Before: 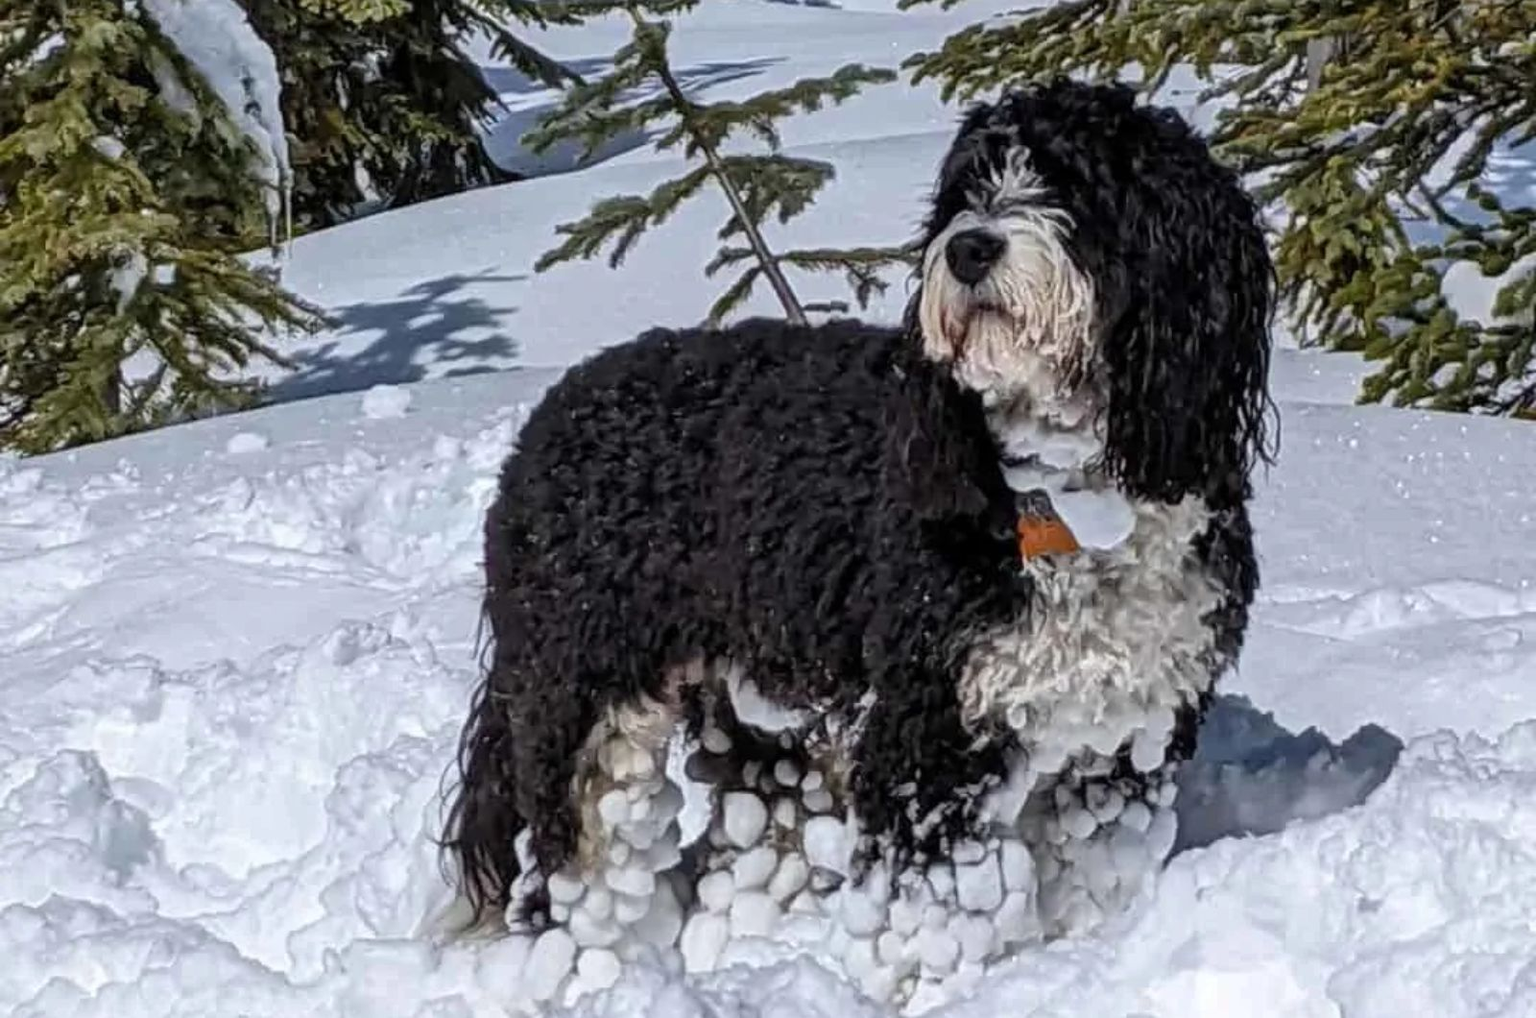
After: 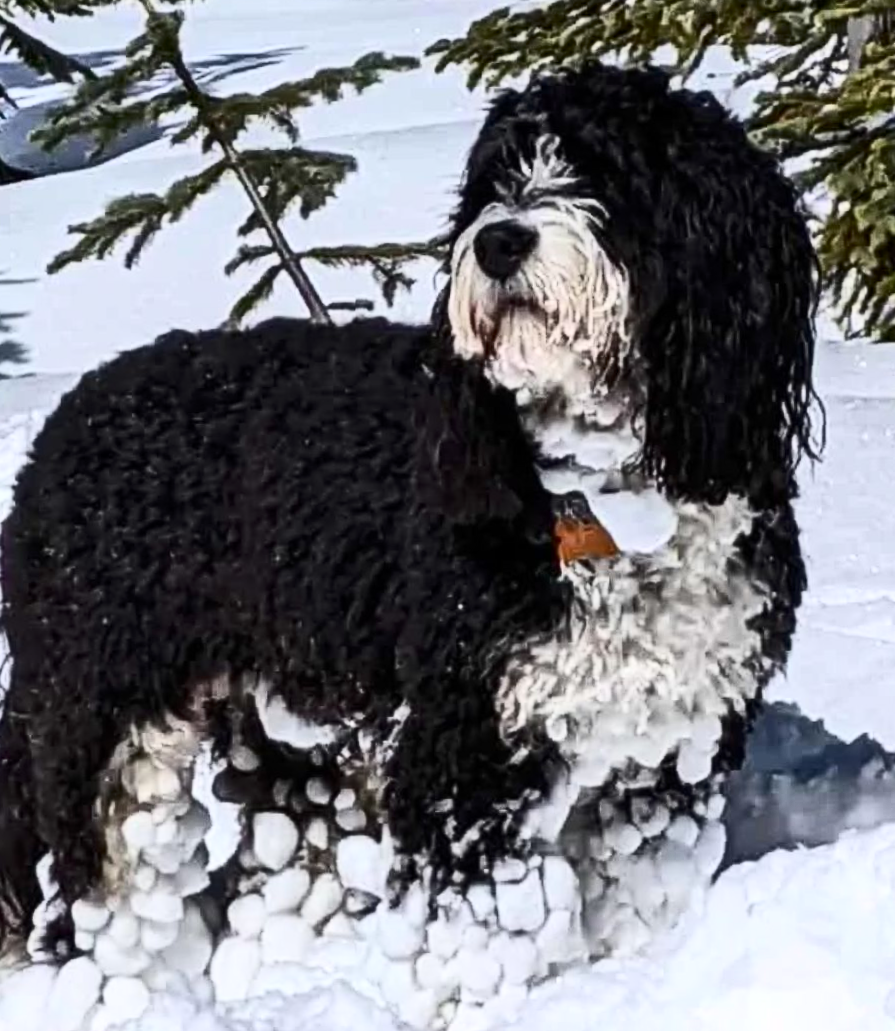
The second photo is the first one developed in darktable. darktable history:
contrast brightness saturation: contrast 0.39, brightness 0.1
crop: left 31.458%, top 0%, right 11.876%
rotate and perspective: rotation -1°, crop left 0.011, crop right 0.989, crop top 0.025, crop bottom 0.975
